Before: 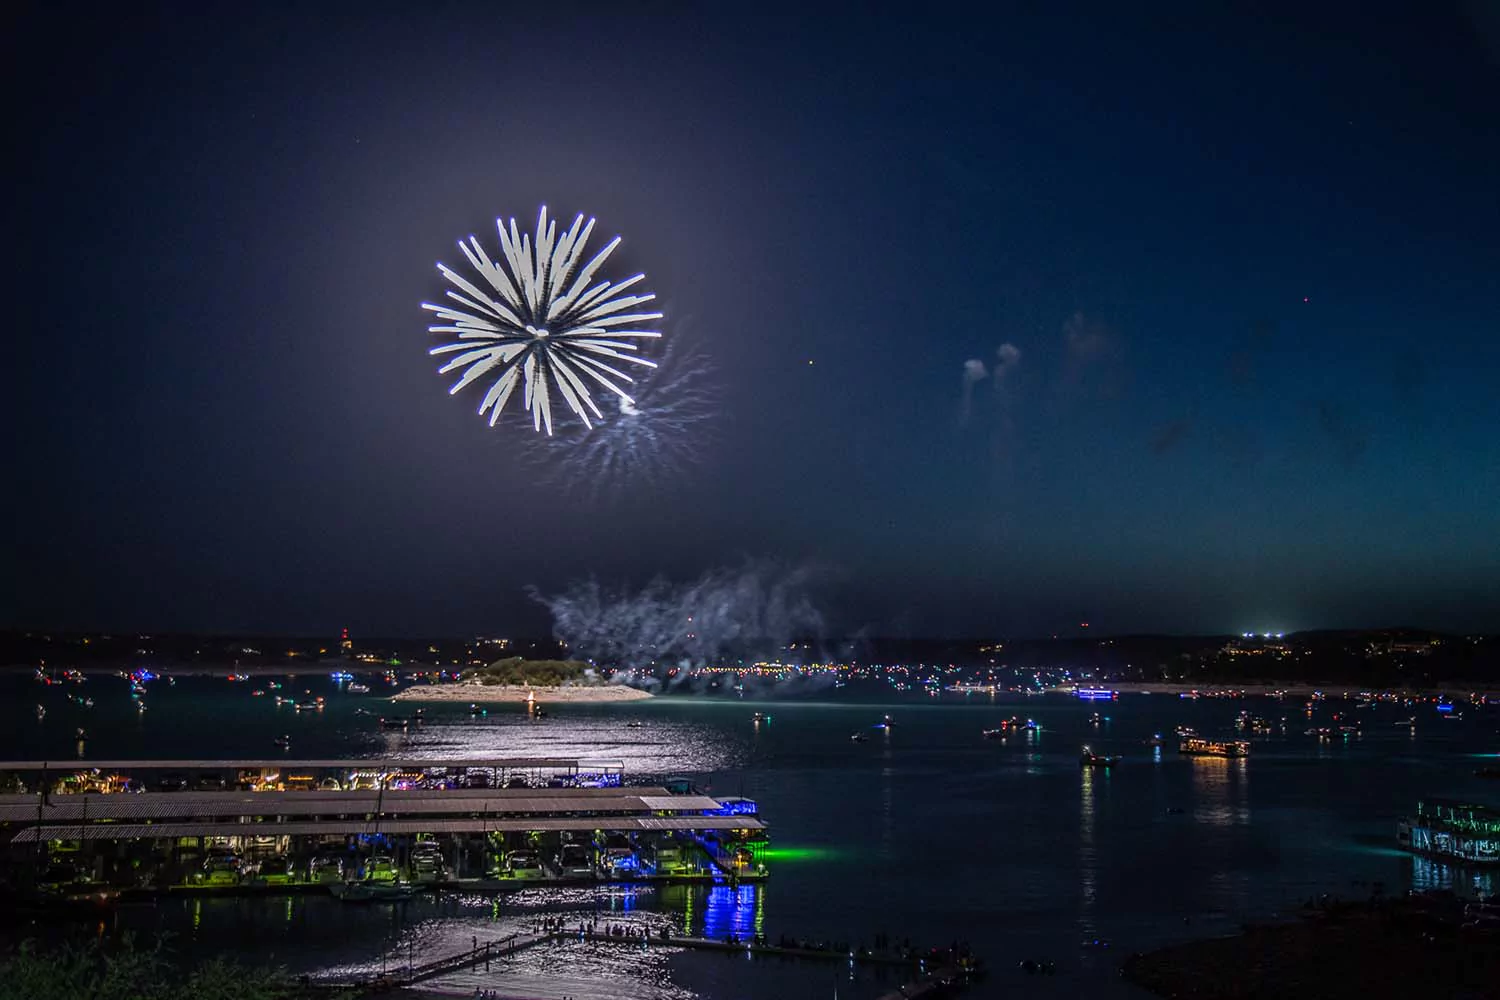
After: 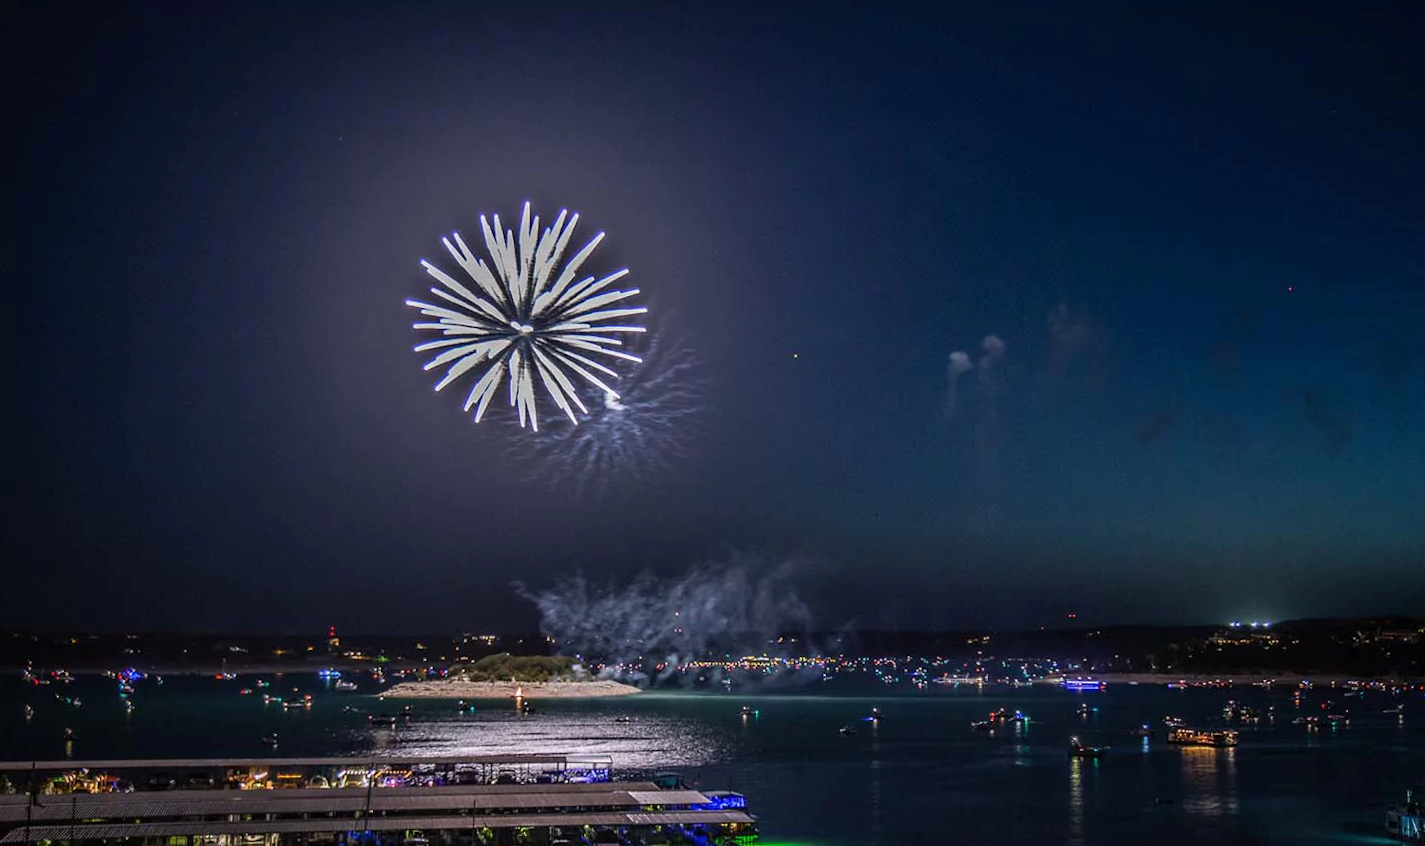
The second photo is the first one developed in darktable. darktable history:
crop and rotate: angle 0.513°, left 0.28%, right 3.386%, bottom 14.262%
